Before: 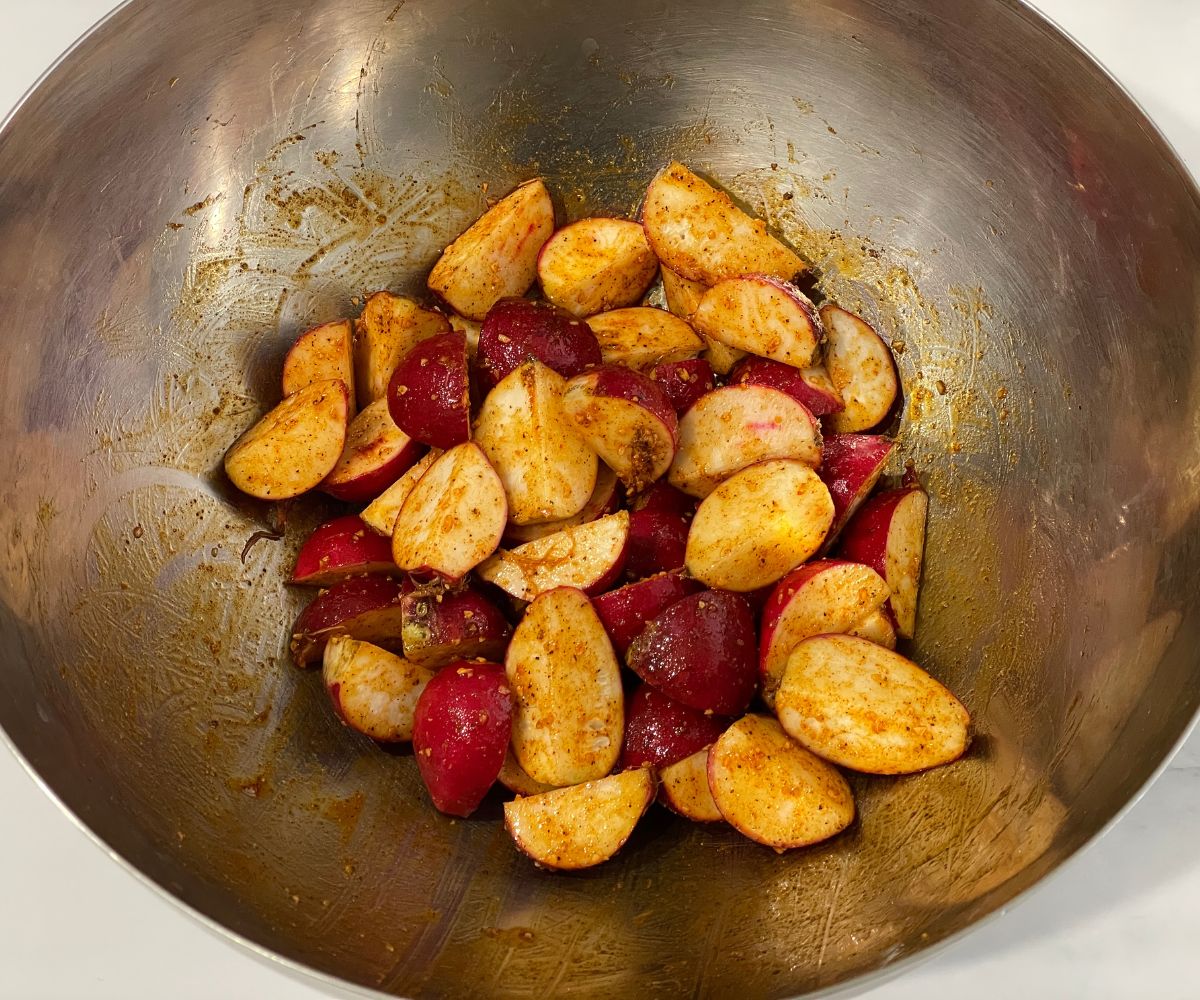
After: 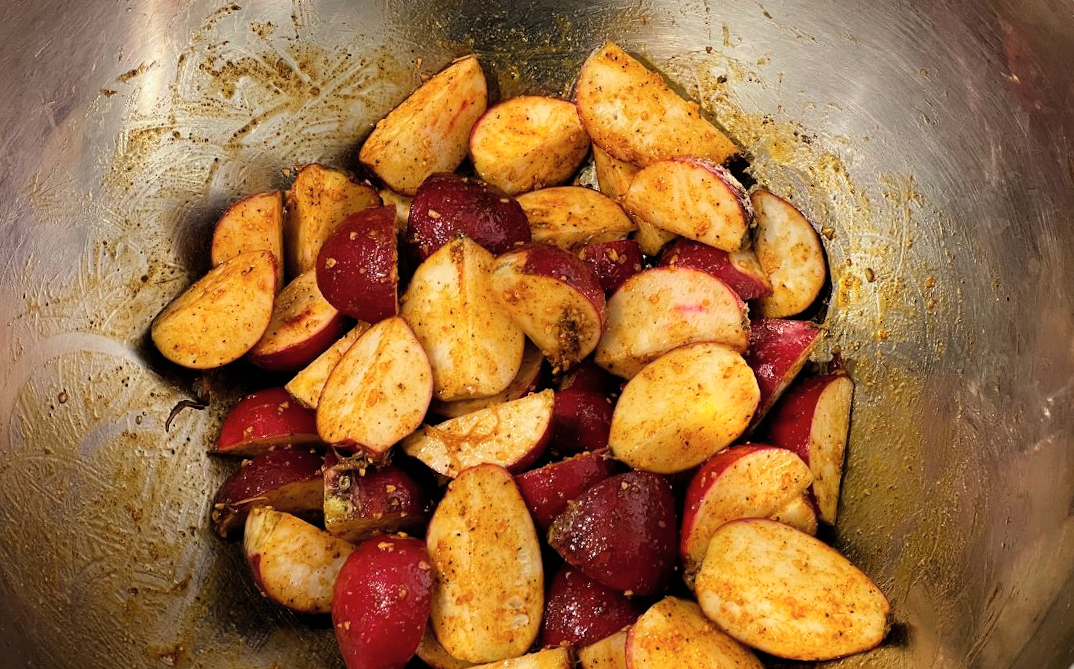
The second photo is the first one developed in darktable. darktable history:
contrast brightness saturation: contrast 0.05, brightness 0.06, saturation 0.01
crop: left 5.596%, top 10.314%, right 3.534%, bottom 19.395%
filmic rgb: black relative exposure -4.91 EV, white relative exposure 2.84 EV, hardness 3.7
rotate and perspective: rotation 1.57°, crop left 0.018, crop right 0.982, crop top 0.039, crop bottom 0.961
